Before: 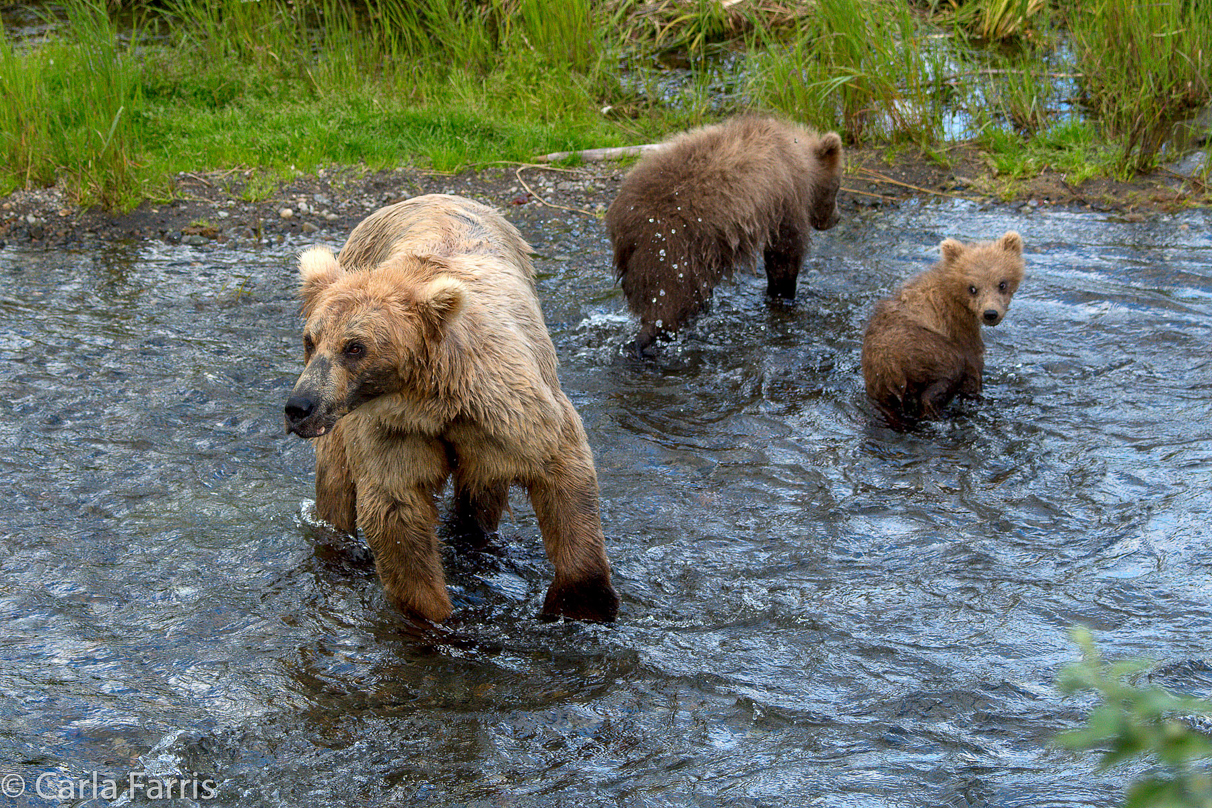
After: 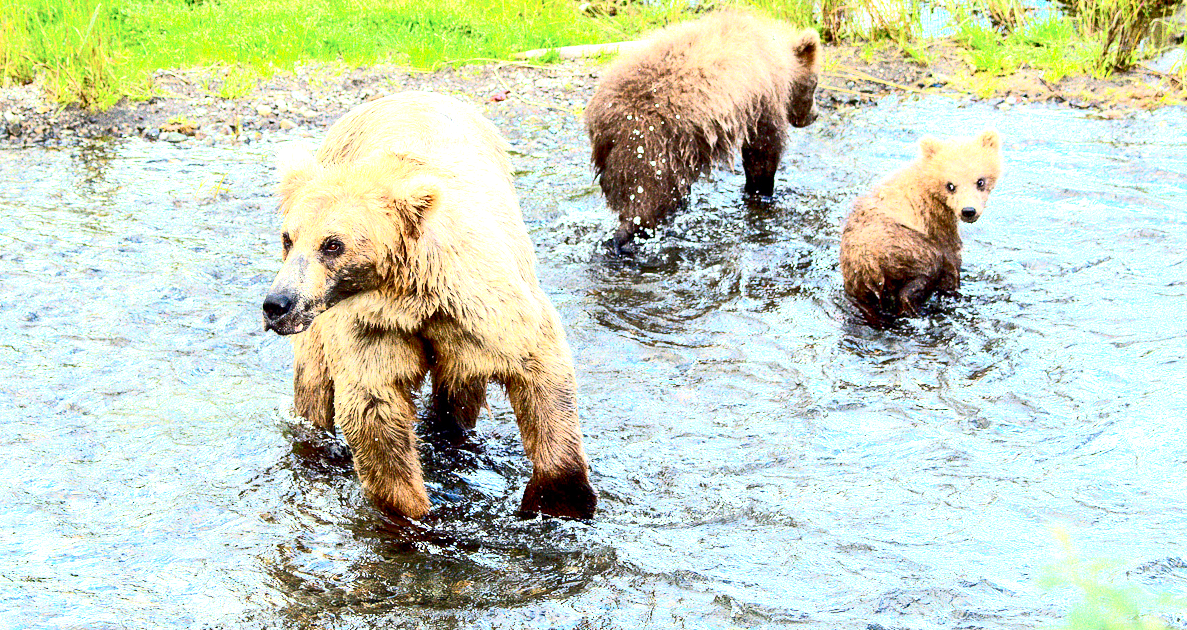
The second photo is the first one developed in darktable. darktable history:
exposure: black level correction 0.002, exposure 2 EV, compensate highlight preservation false
contrast brightness saturation: contrast 0.379, brightness 0.113
crop and rotate: left 1.848%, top 12.931%, right 0.206%, bottom 9.021%
